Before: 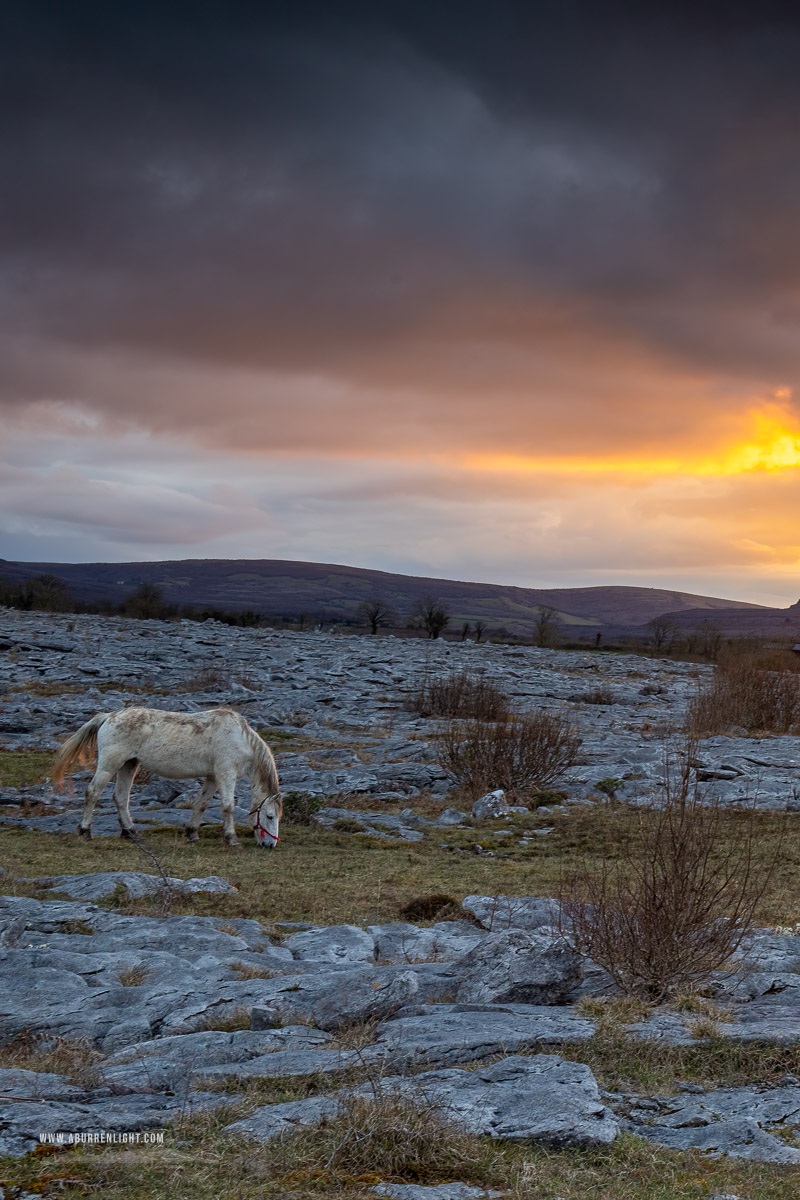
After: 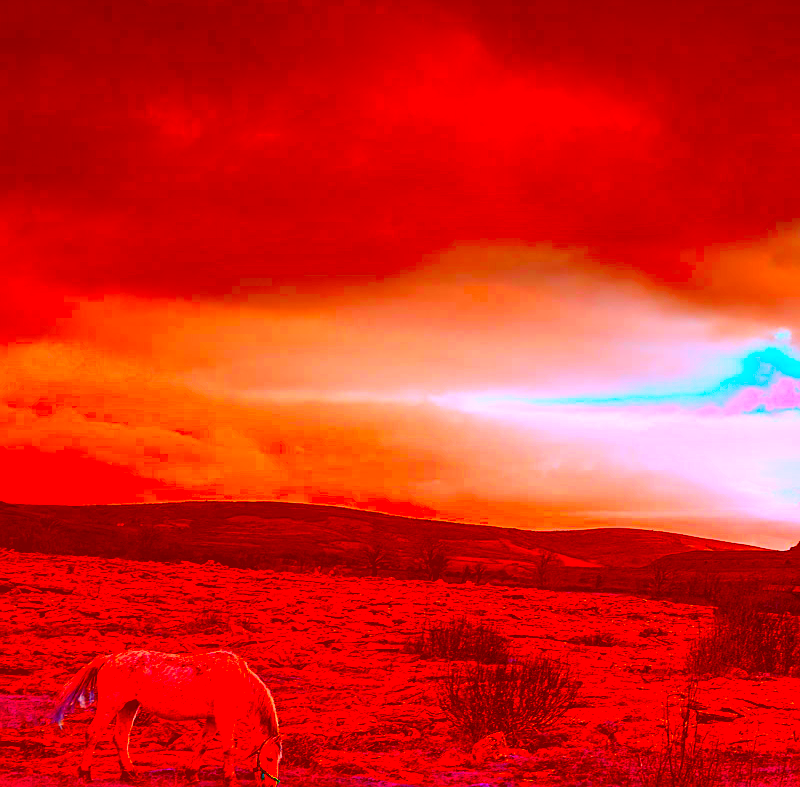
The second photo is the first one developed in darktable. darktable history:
contrast brightness saturation: contrast 0.28
sharpen: on, module defaults
crop and rotate: top 4.848%, bottom 29.503%
color balance rgb: shadows lift › chroma 3%, shadows lift › hue 240.84°, highlights gain › chroma 3%, highlights gain › hue 73.2°, global offset › luminance -0.5%, perceptual saturation grading › global saturation 20%, perceptual saturation grading › highlights -25%, perceptual saturation grading › shadows 50%, global vibrance 25.26%
white balance: emerald 1
exposure: exposure 0.657 EV, compensate highlight preservation false
color correction: highlights a* -39.68, highlights b* -40, shadows a* -40, shadows b* -40, saturation -3
